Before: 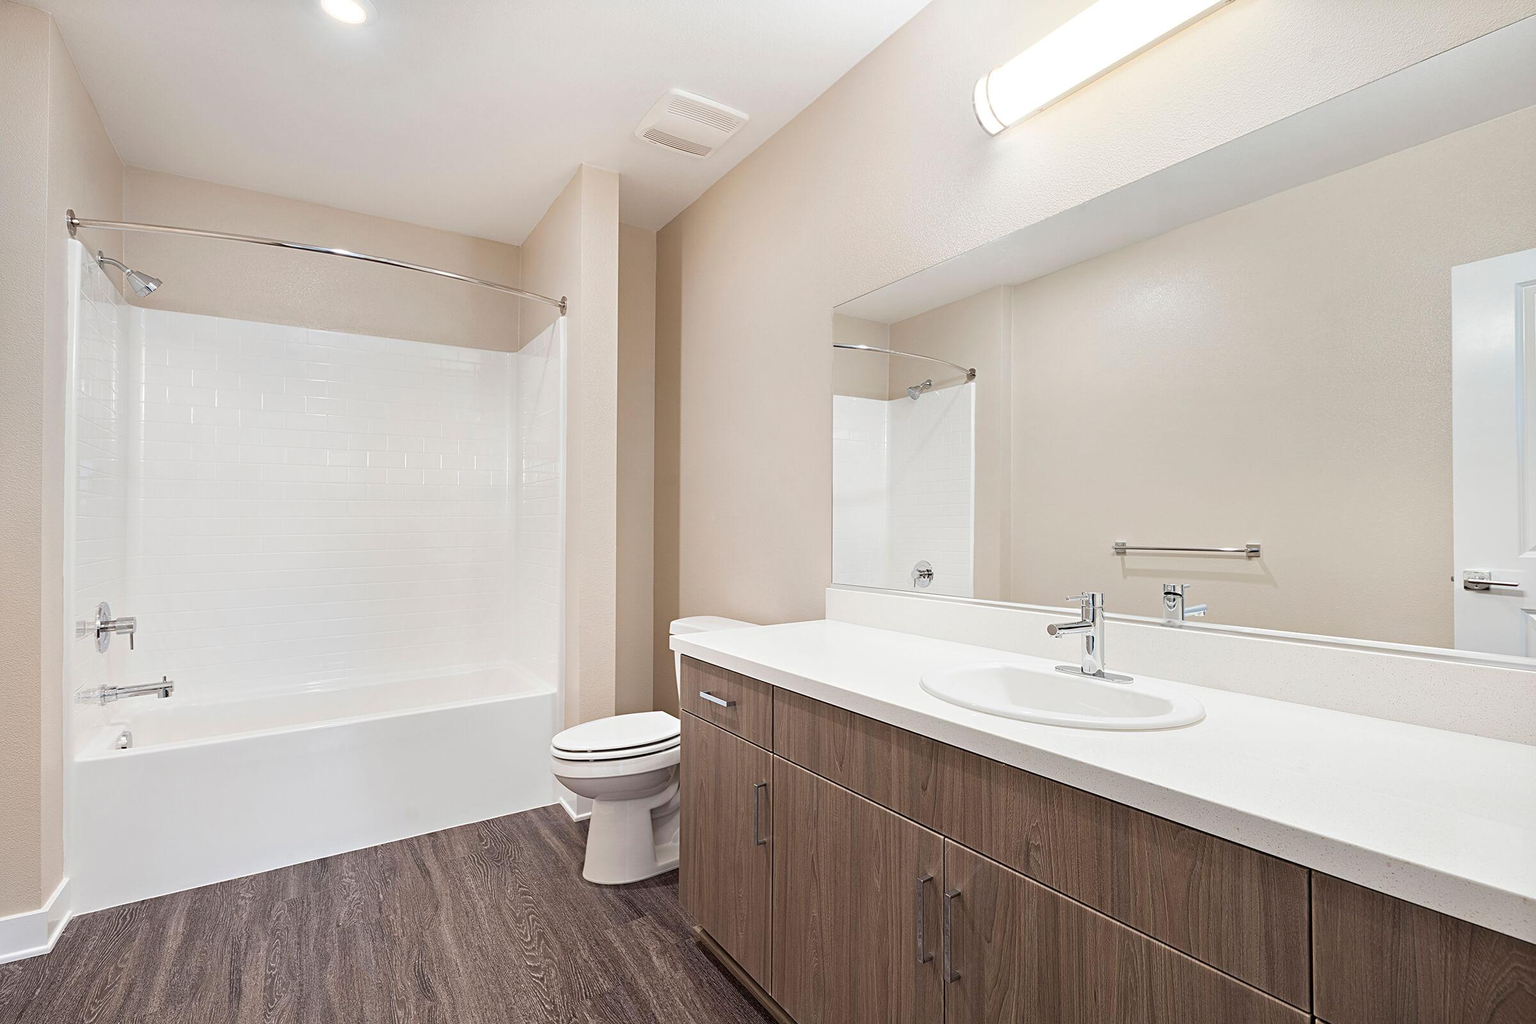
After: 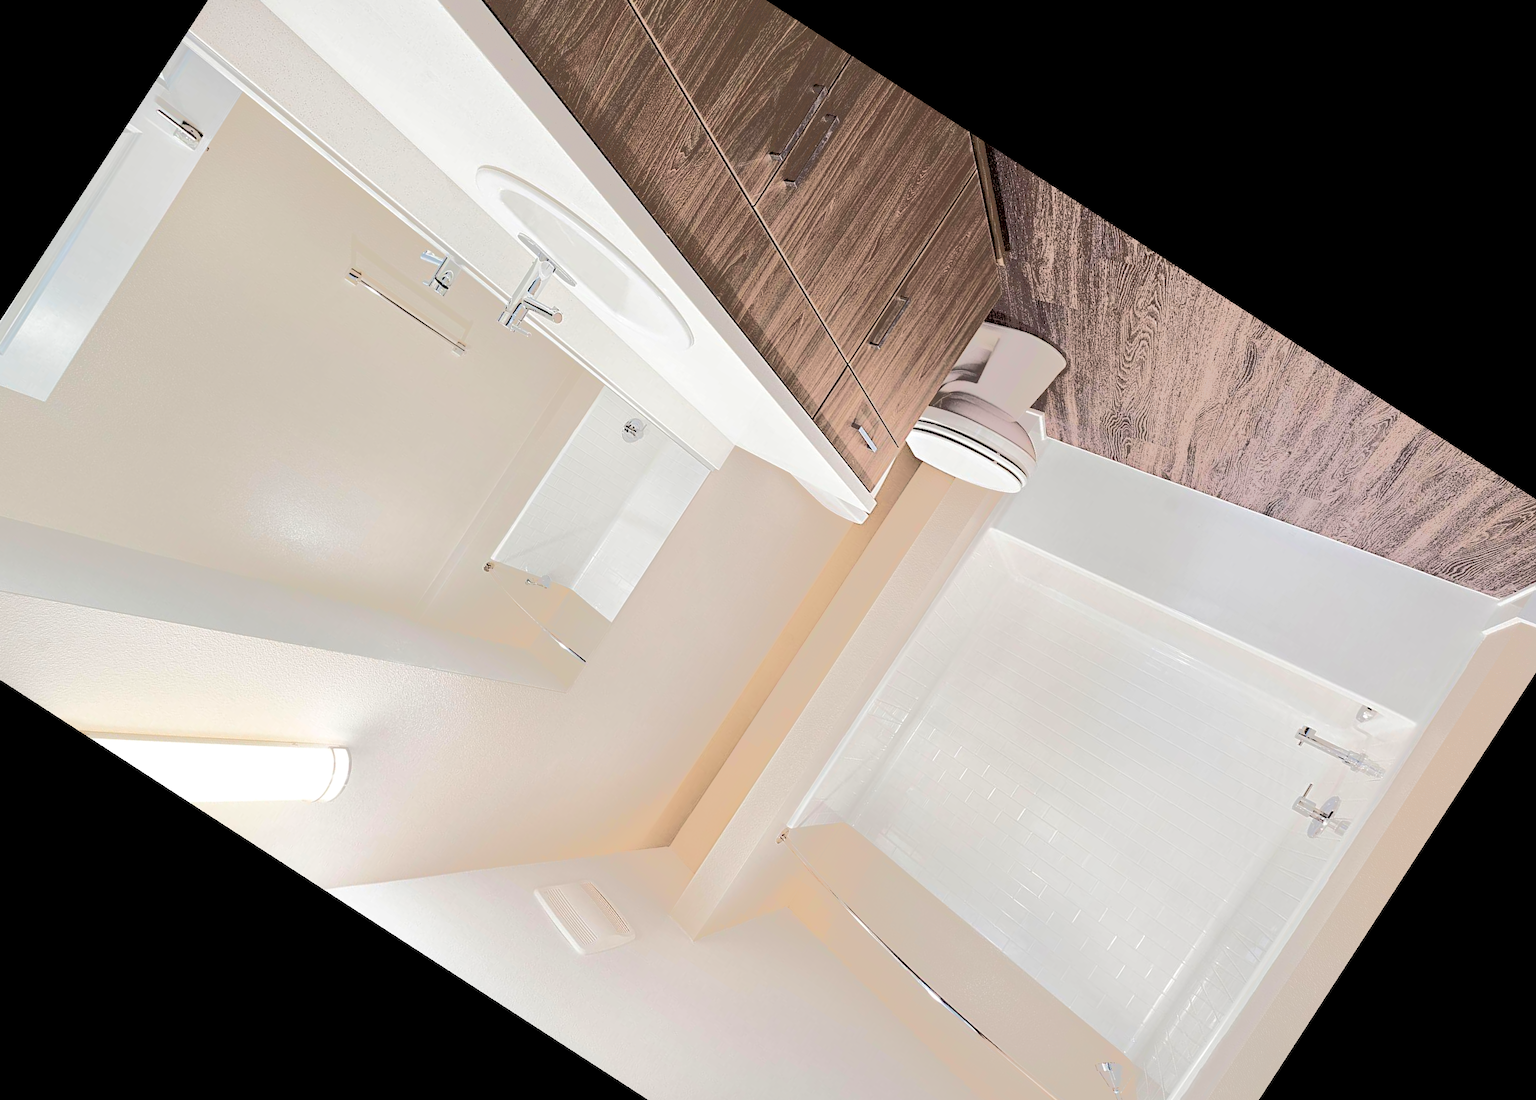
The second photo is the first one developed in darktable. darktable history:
tone curve: curves: ch0 [(0, 0) (0.003, 0.013) (0.011, 0.012) (0.025, 0.011) (0.044, 0.016) (0.069, 0.029) (0.1, 0.045) (0.136, 0.074) (0.177, 0.123) (0.224, 0.207) (0.277, 0.313) (0.335, 0.414) (0.399, 0.509) (0.468, 0.599) (0.543, 0.663) (0.623, 0.728) (0.709, 0.79) (0.801, 0.854) (0.898, 0.925) (1, 1)], color space Lab, independent channels, preserve colors none
tone equalizer: -7 EV -0.663 EV, -6 EV 1.03 EV, -5 EV -0.459 EV, -4 EV 0.405 EV, -3 EV 0.422 EV, -2 EV 0.146 EV, -1 EV -0.158 EV, +0 EV -0.362 EV, edges refinement/feathering 500, mask exposure compensation -1.57 EV, preserve details no
crop and rotate: angle 147.05°, left 9.203%, top 15.576%, right 4.379%, bottom 16.975%
velvia: on, module defaults
